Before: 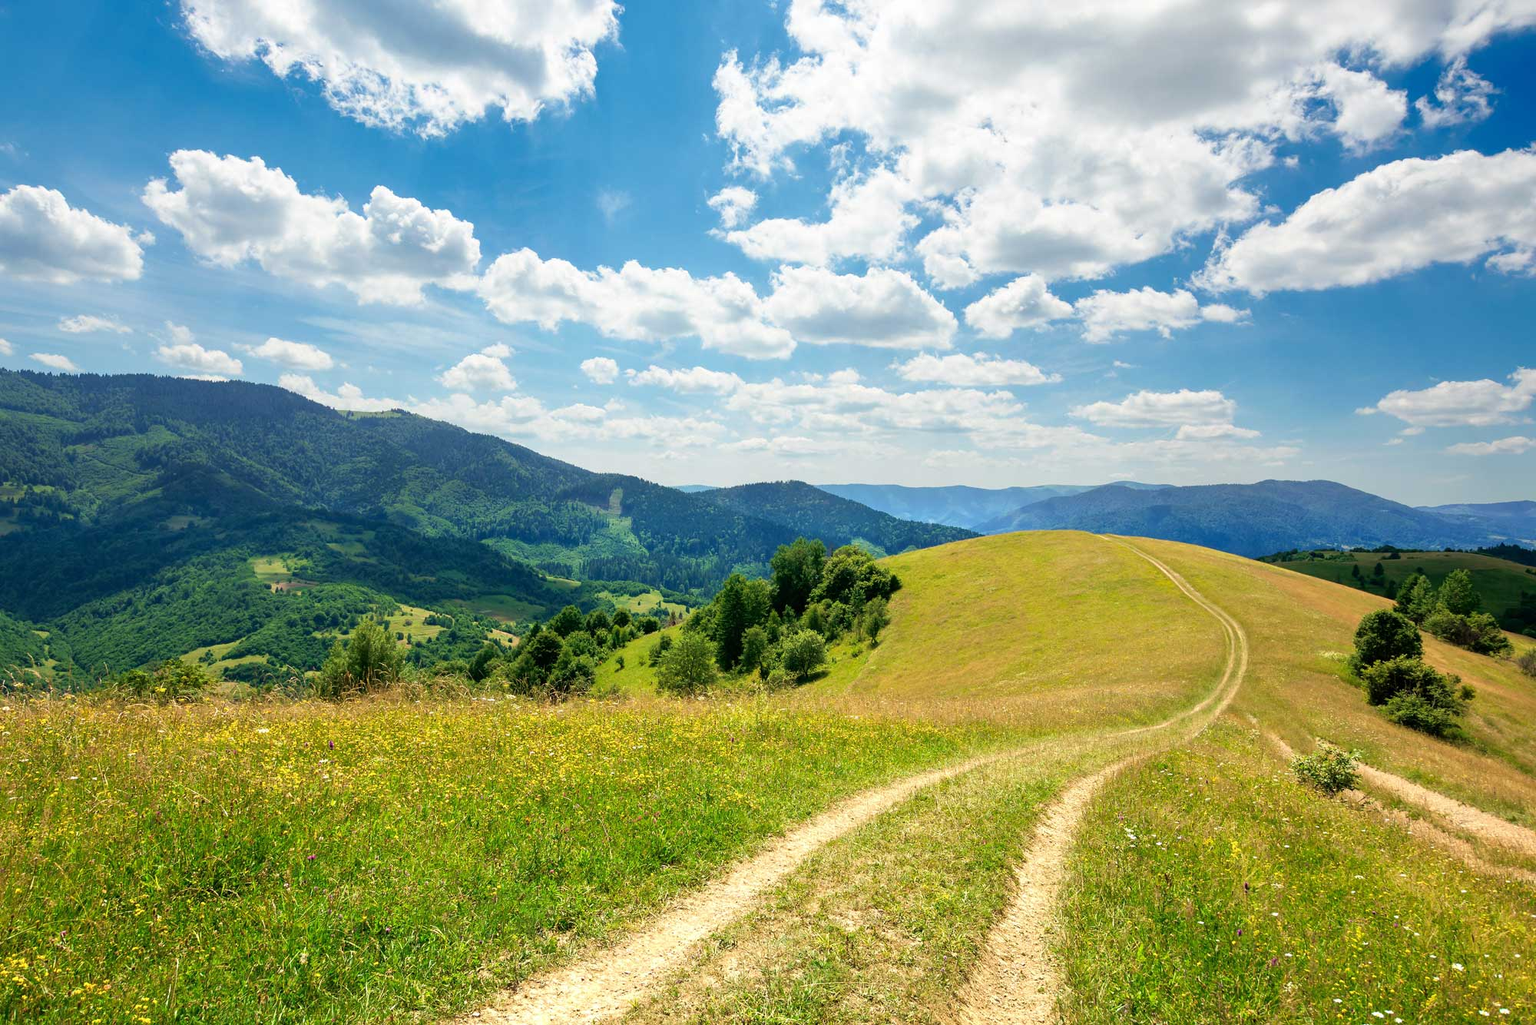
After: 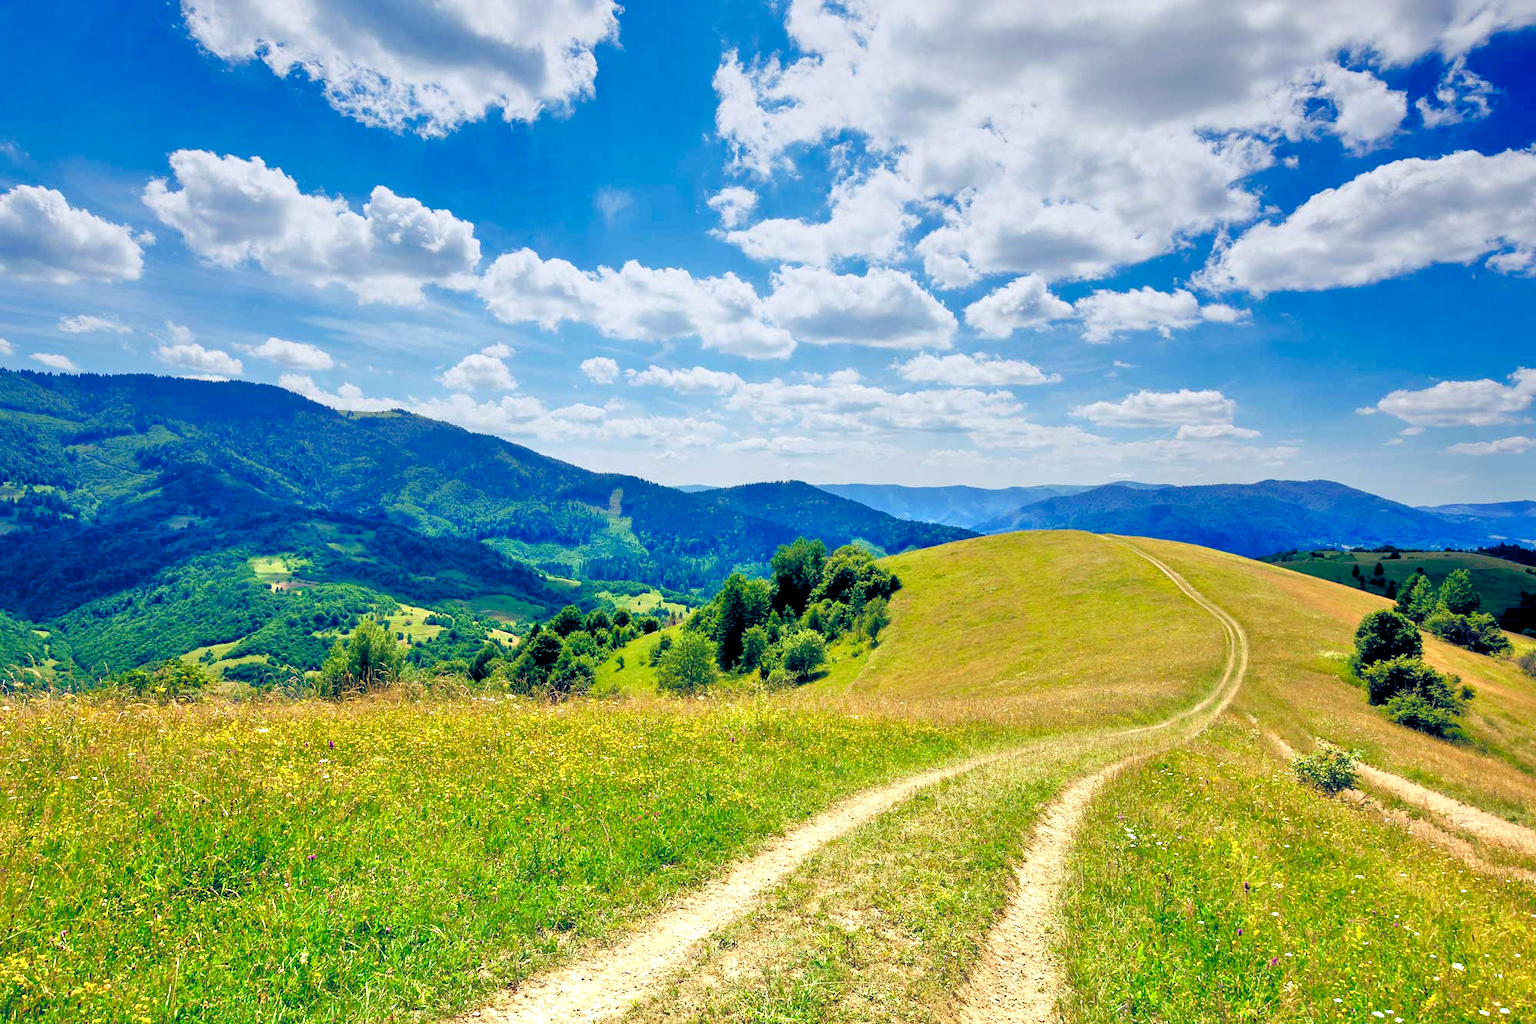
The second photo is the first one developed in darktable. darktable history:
tone equalizer: -7 EV 0.15 EV, -6 EV 0.6 EV, -5 EV 1.15 EV, -4 EV 1.33 EV, -3 EV 1.15 EV, -2 EV 0.6 EV, -1 EV 0.15 EV, mask exposure compensation -0.5 EV
color balance rgb: shadows lift › luminance -41.13%, shadows lift › chroma 14.13%, shadows lift › hue 260°, power › luminance -3.76%, power › chroma 0.56%, power › hue 40.37°, highlights gain › luminance 16.81%, highlights gain › chroma 2.94%, highlights gain › hue 260°, global offset › luminance -0.29%, global offset › chroma 0.31%, global offset › hue 260°, perceptual saturation grading › global saturation 20%, perceptual saturation grading › highlights -13.92%, perceptual saturation grading › shadows 50%
graduated density: on, module defaults
